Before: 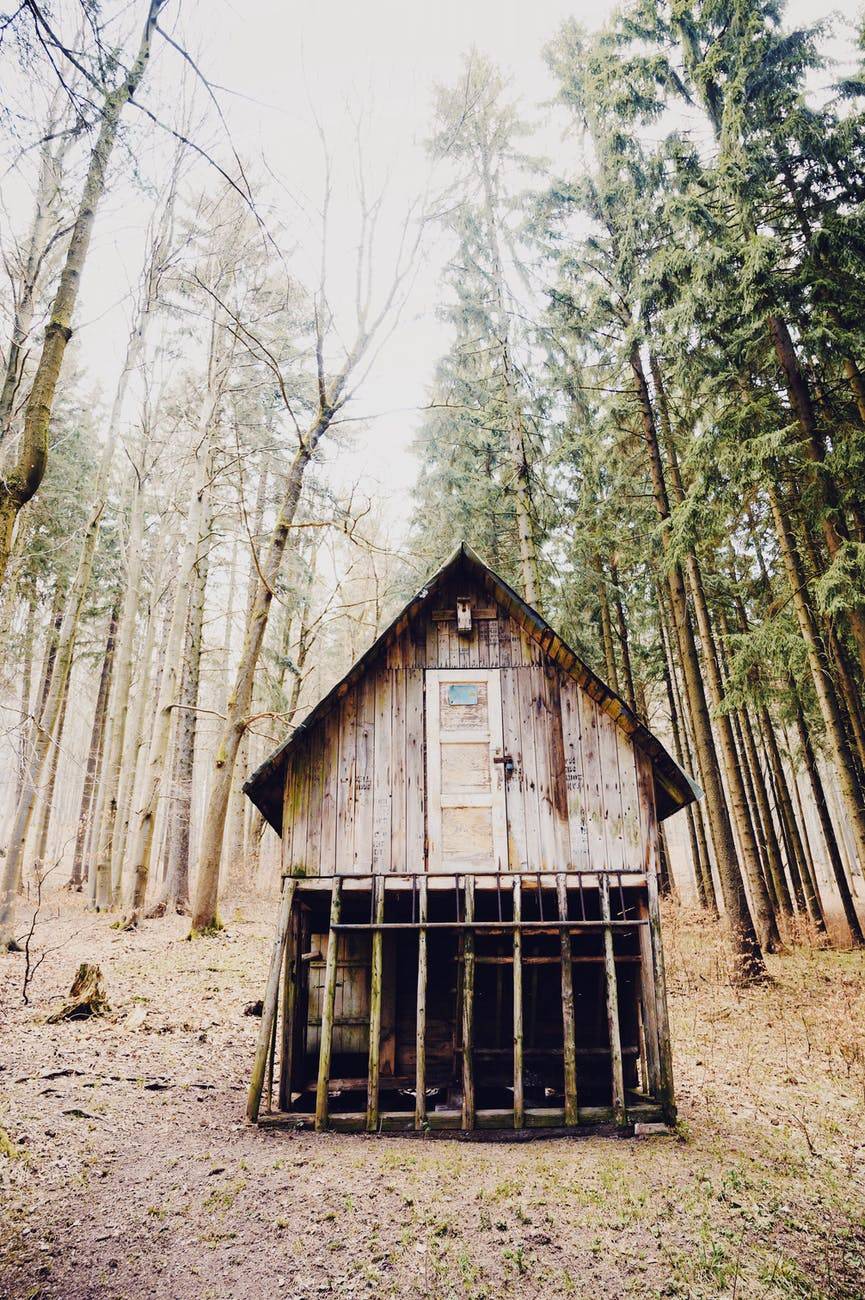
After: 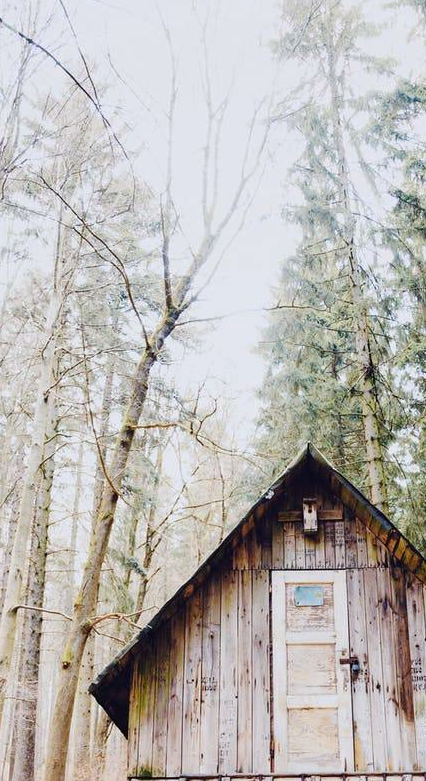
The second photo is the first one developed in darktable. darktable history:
crop: left 17.835%, top 7.675%, right 32.881%, bottom 32.213%
white balance: red 0.98, blue 1.034
